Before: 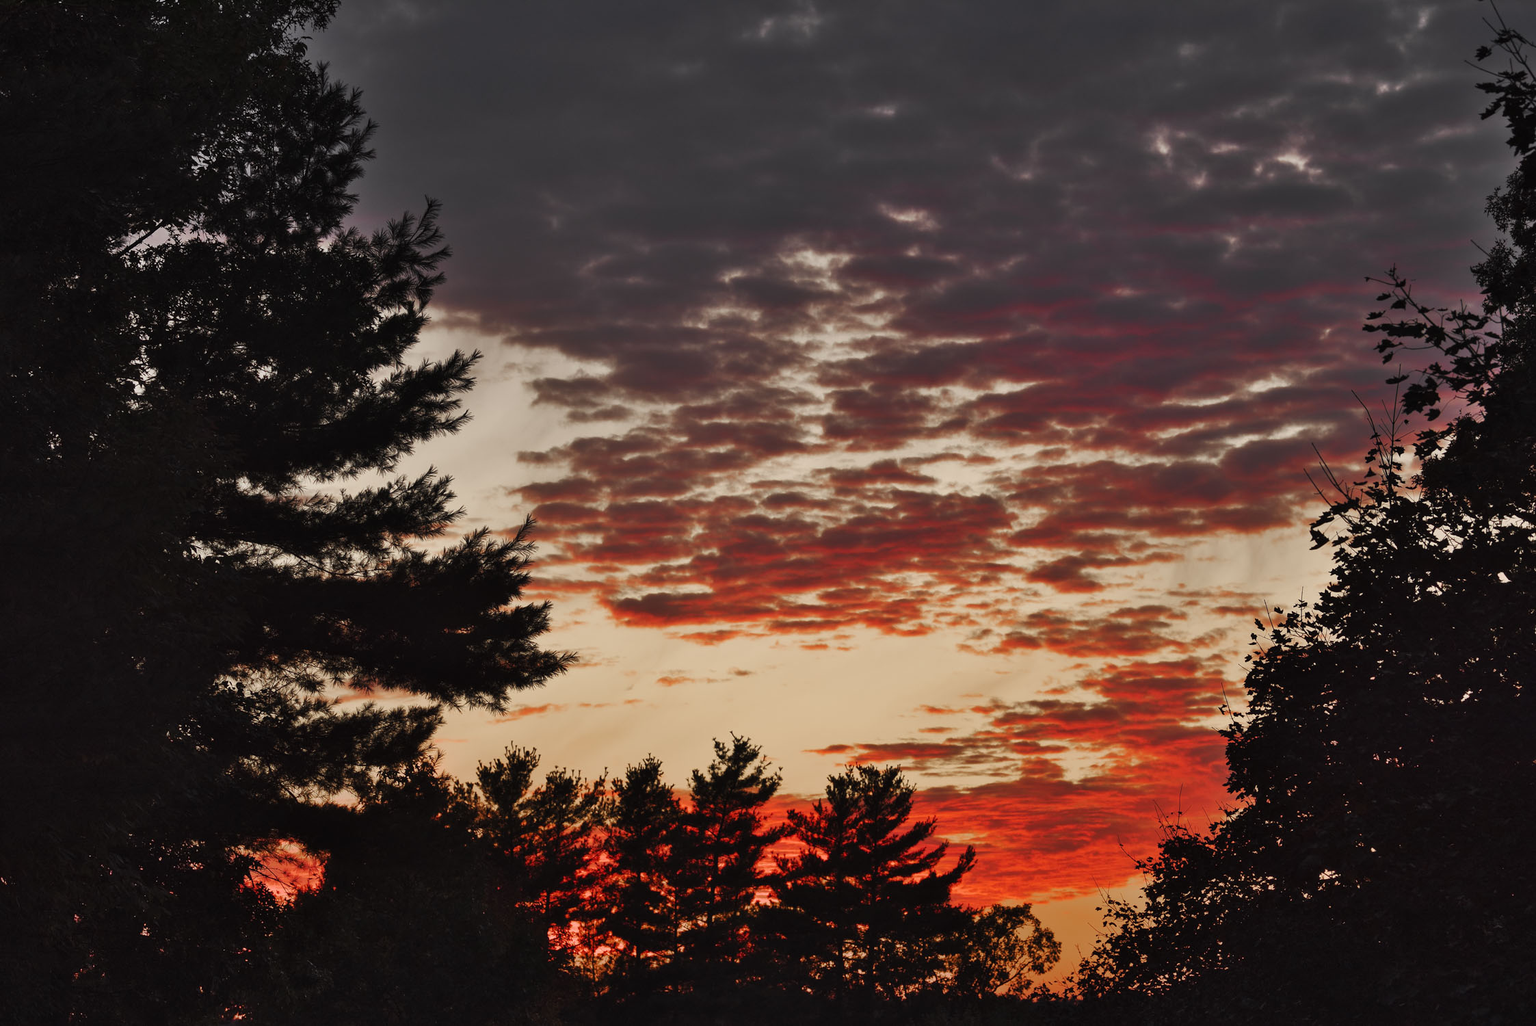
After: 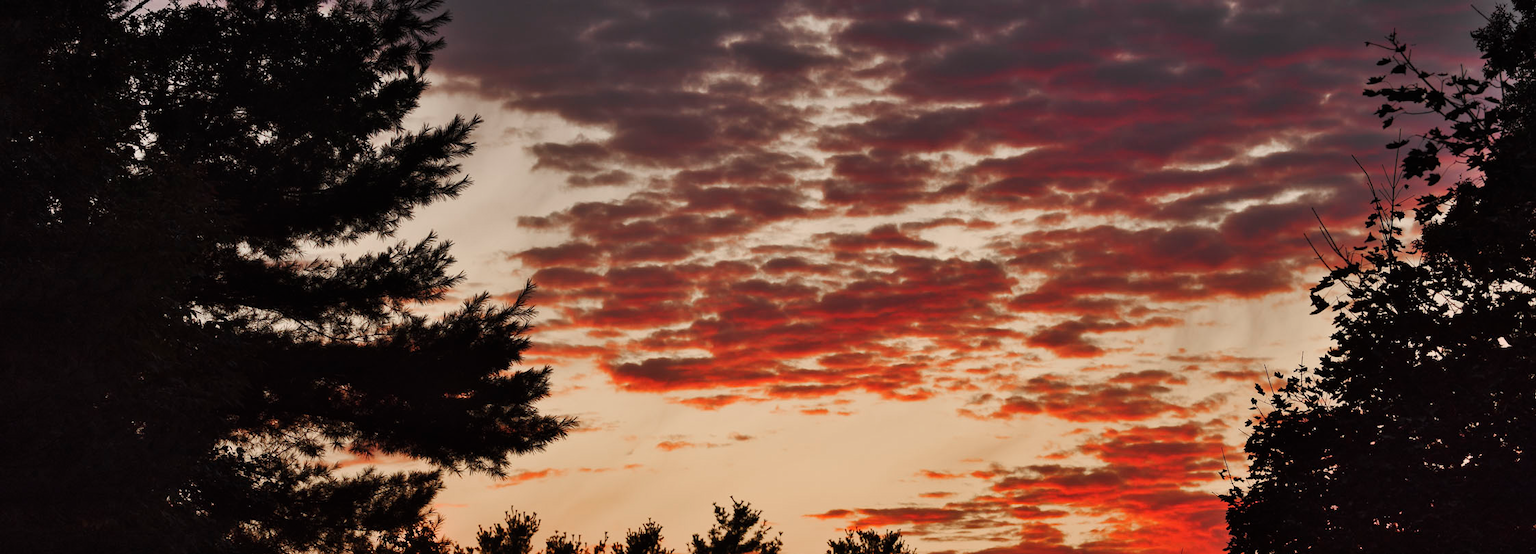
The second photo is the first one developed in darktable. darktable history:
crop and rotate: top 22.938%, bottom 22.958%
exposure: compensate highlight preservation false
